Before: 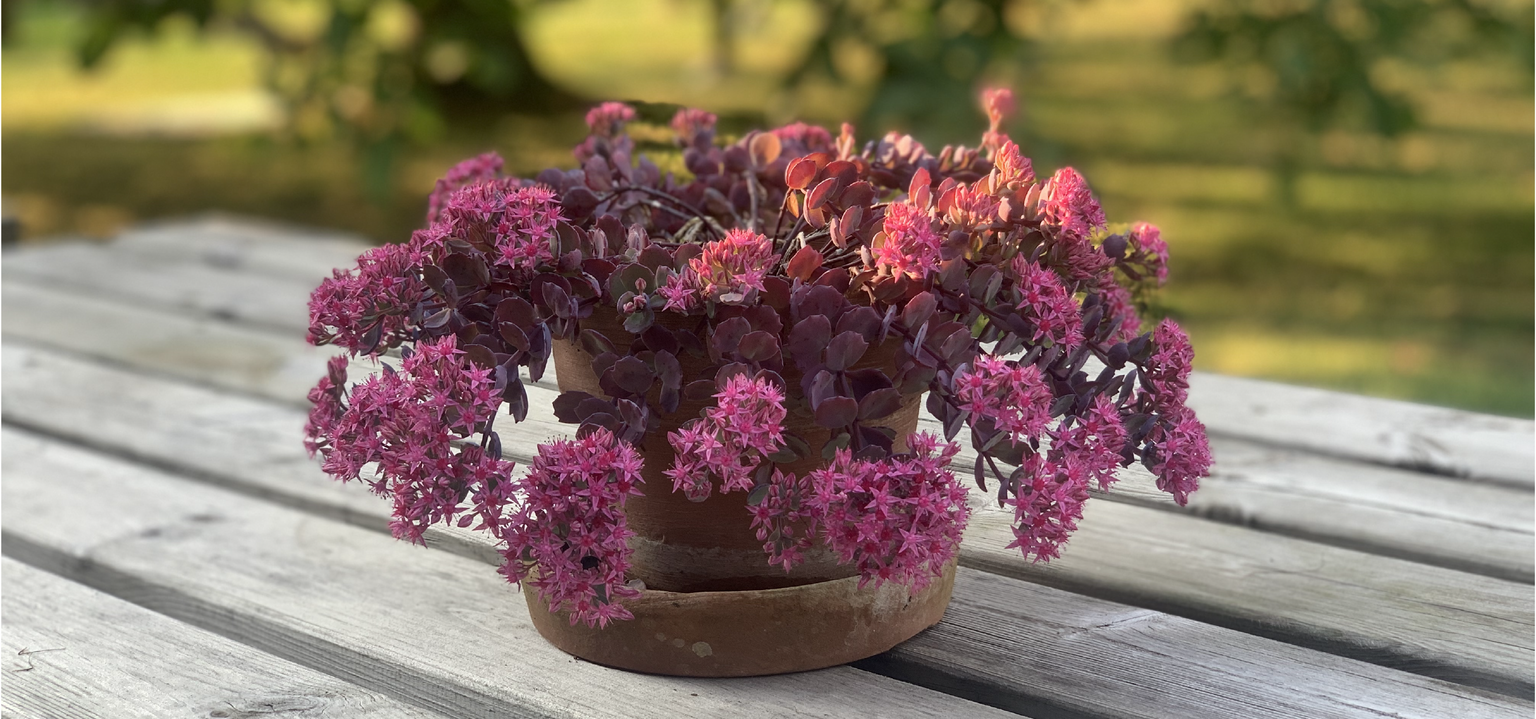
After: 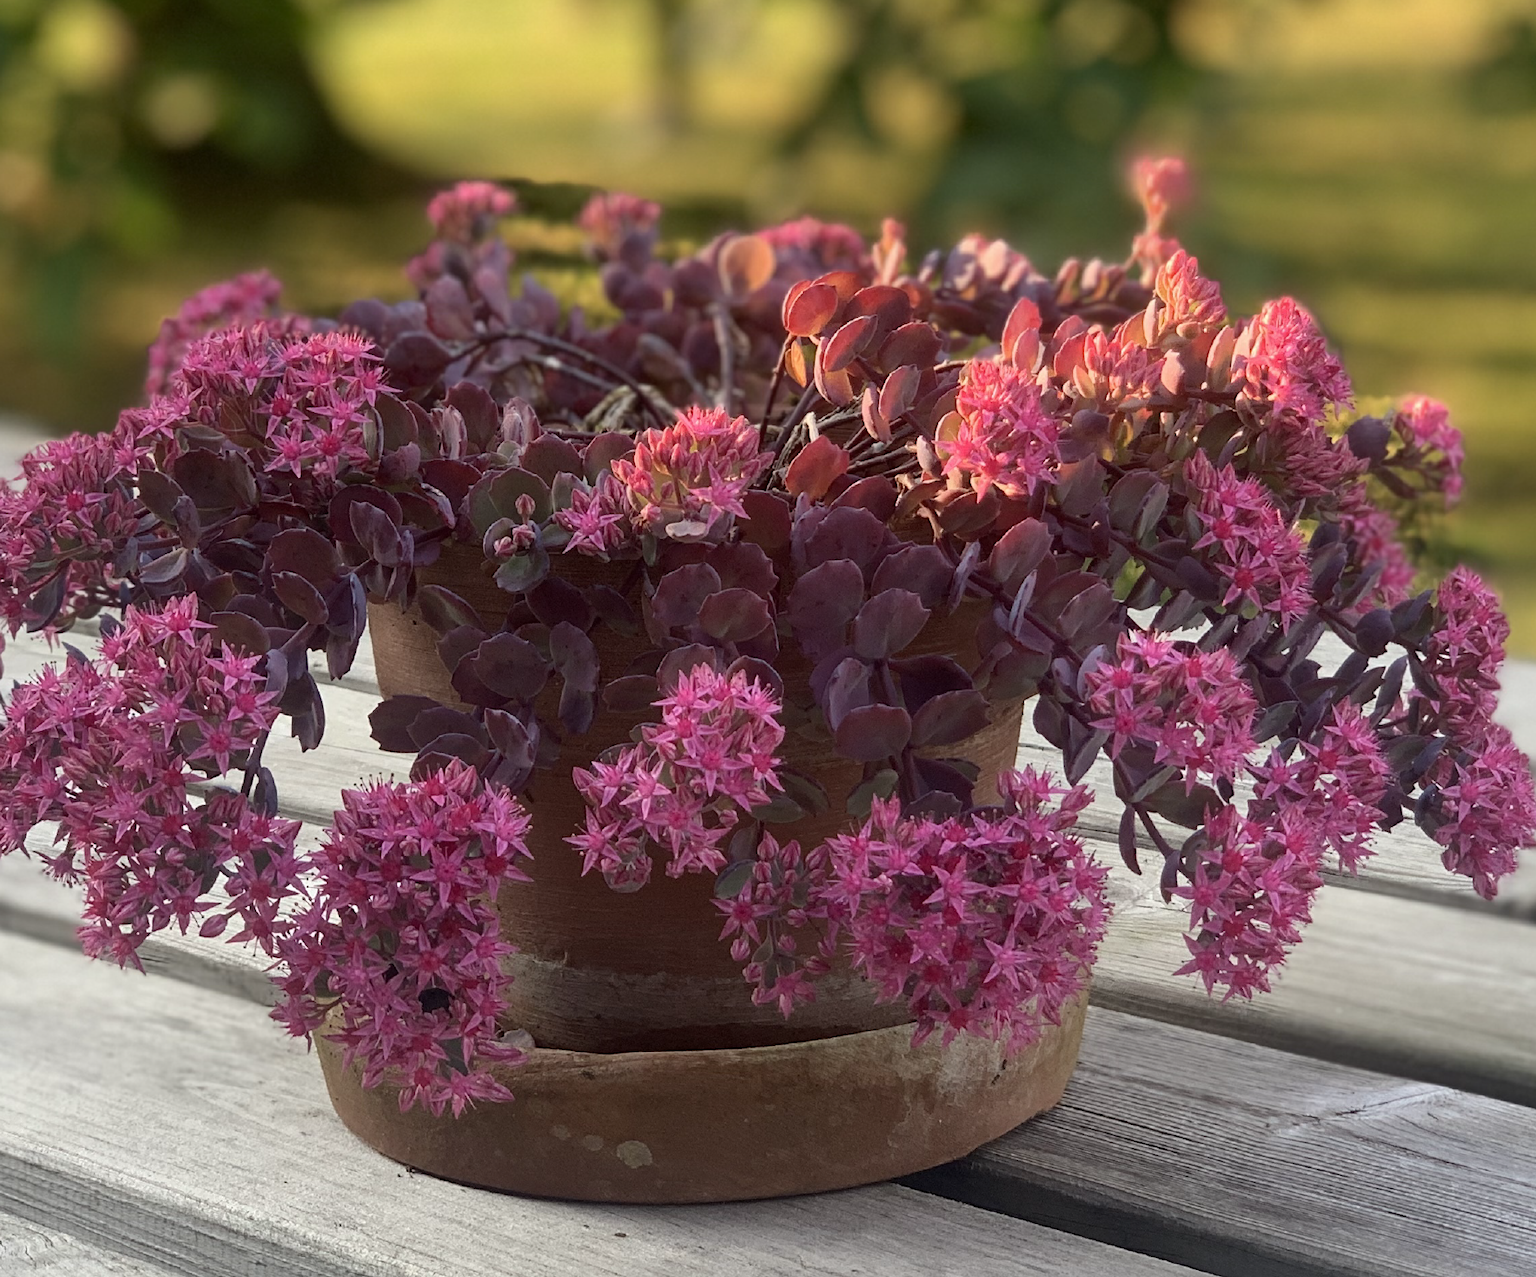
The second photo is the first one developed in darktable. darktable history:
bloom: size 3%, threshold 100%, strength 0%
crop and rotate: left 22.516%, right 21.234%
